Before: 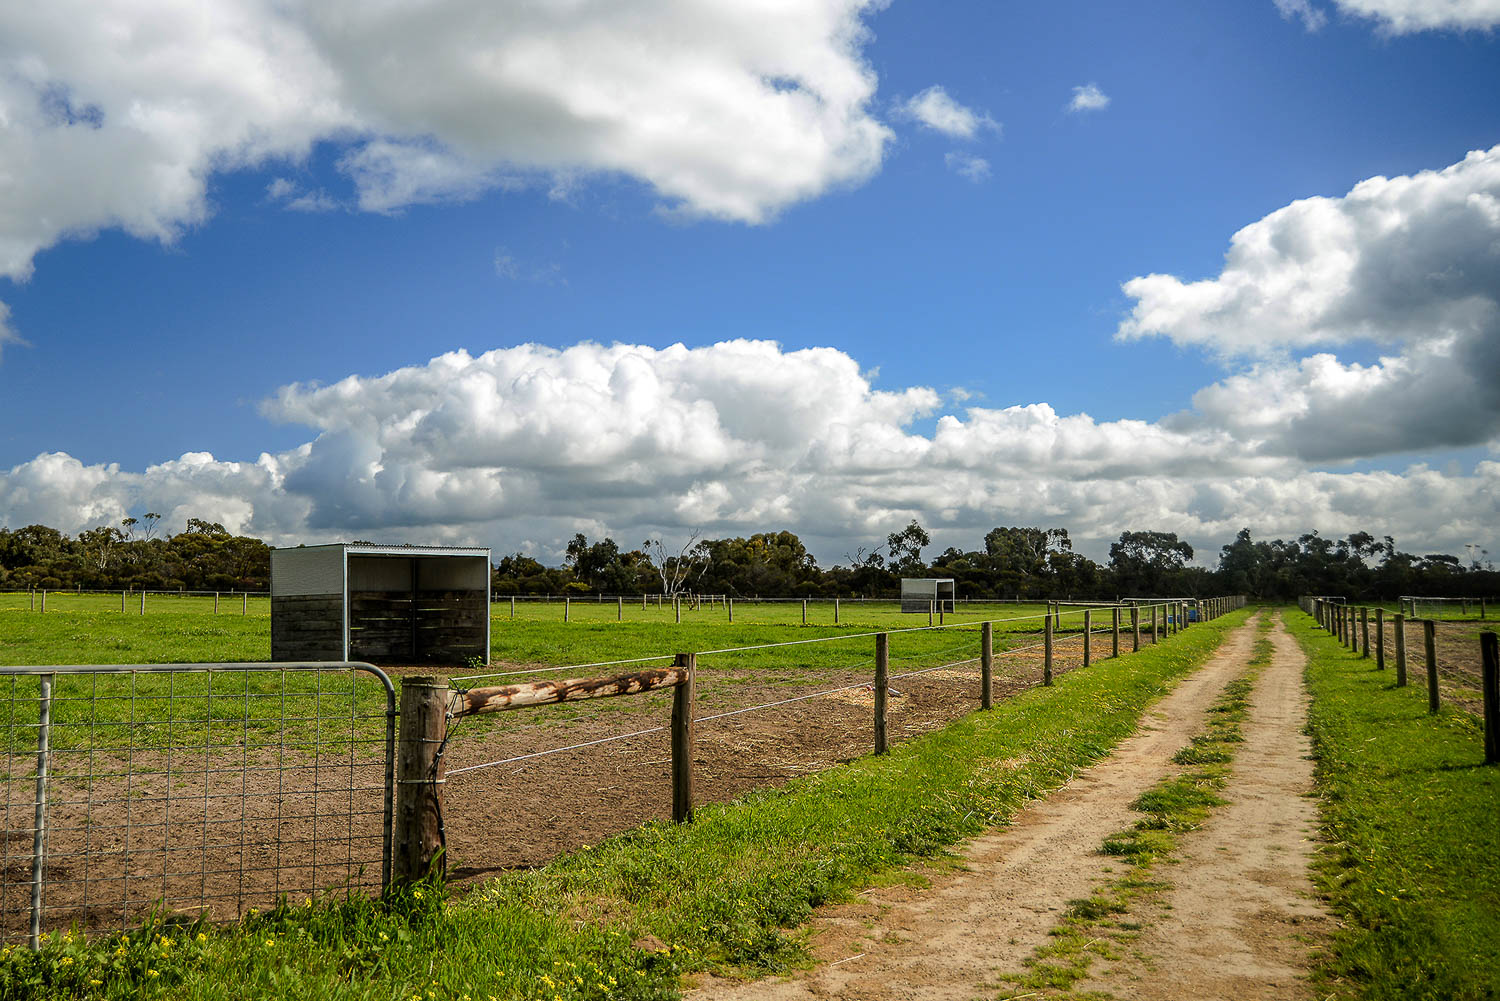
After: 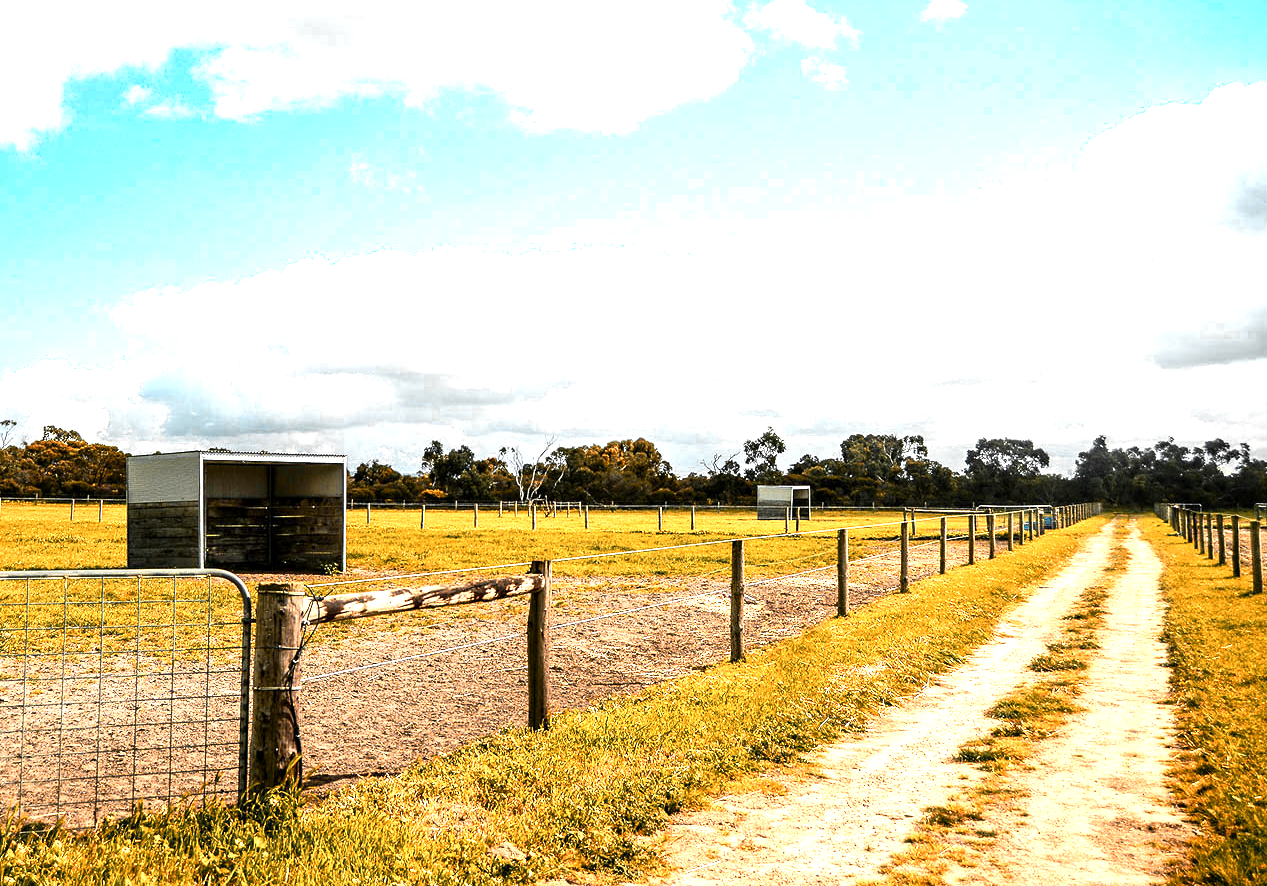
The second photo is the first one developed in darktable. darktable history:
crop and rotate: left 9.632%, top 9.397%, right 5.852%, bottom 2.089%
tone equalizer: -8 EV -0.406 EV, -7 EV -0.414 EV, -6 EV -0.3 EV, -5 EV -0.19 EV, -3 EV 0.247 EV, -2 EV 0.362 EV, -1 EV 0.389 EV, +0 EV 0.445 EV, edges refinement/feathering 500, mask exposure compensation -1.57 EV, preserve details no
exposure: black level correction 0.001, exposure 1.055 EV, compensate exposure bias true, compensate highlight preservation false
color zones: curves: ch0 [(0.009, 0.528) (0.136, 0.6) (0.255, 0.586) (0.39, 0.528) (0.522, 0.584) (0.686, 0.736) (0.849, 0.561)]; ch1 [(0.045, 0.781) (0.14, 0.416) (0.257, 0.695) (0.442, 0.032) (0.738, 0.338) (0.818, 0.632) (0.891, 0.741) (1, 0.704)]; ch2 [(0, 0.667) (0.141, 0.52) (0.26, 0.37) (0.474, 0.432) (0.743, 0.286)]
